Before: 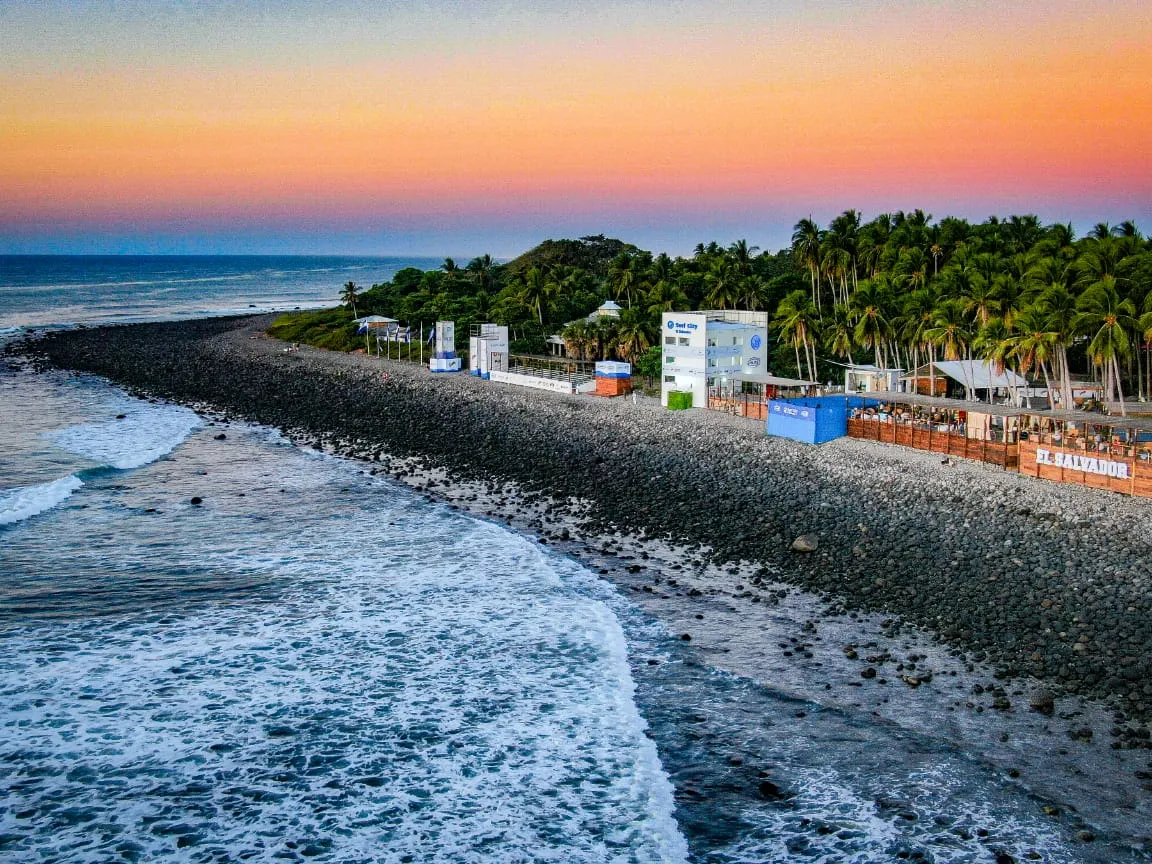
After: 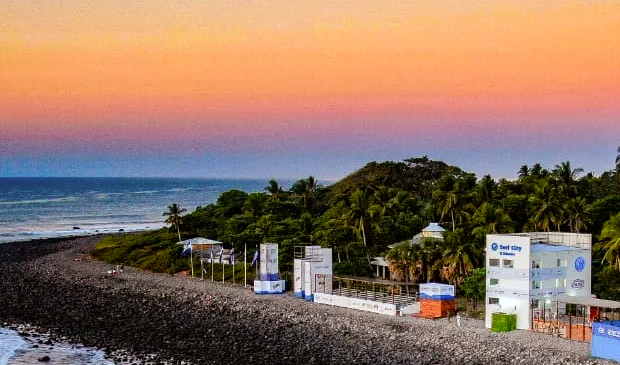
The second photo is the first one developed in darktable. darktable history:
crop: left 15.306%, top 9.065%, right 30.789%, bottom 48.638%
rgb levels: mode RGB, independent channels, levels [[0, 0.5, 1], [0, 0.521, 1], [0, 0.536, 1]]
